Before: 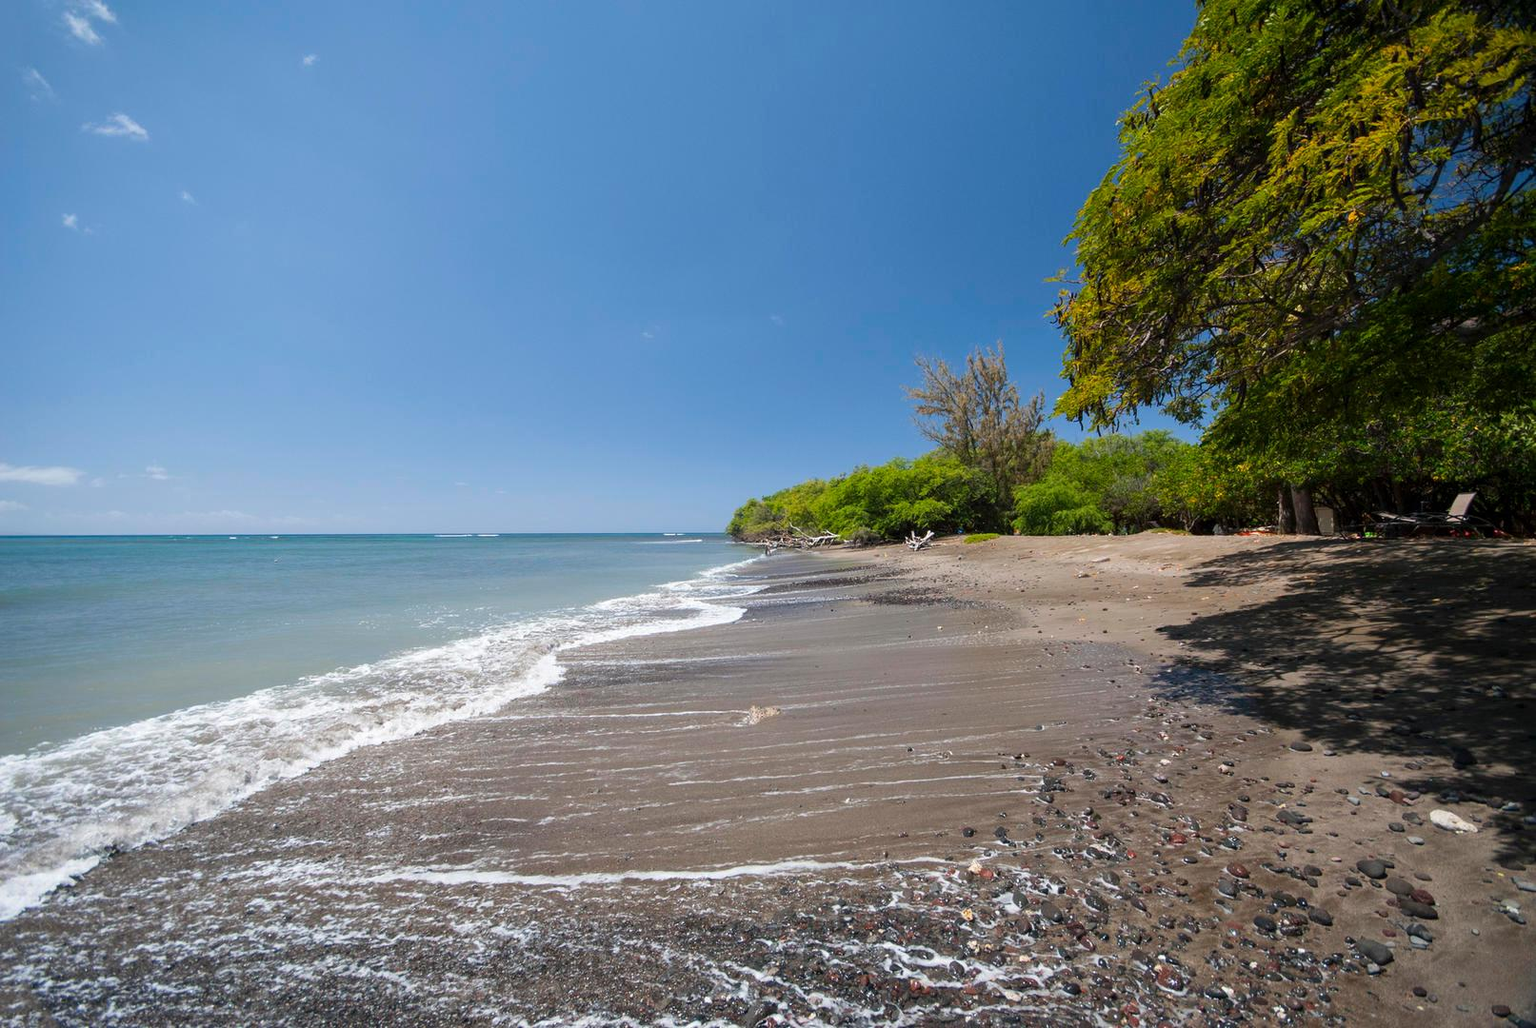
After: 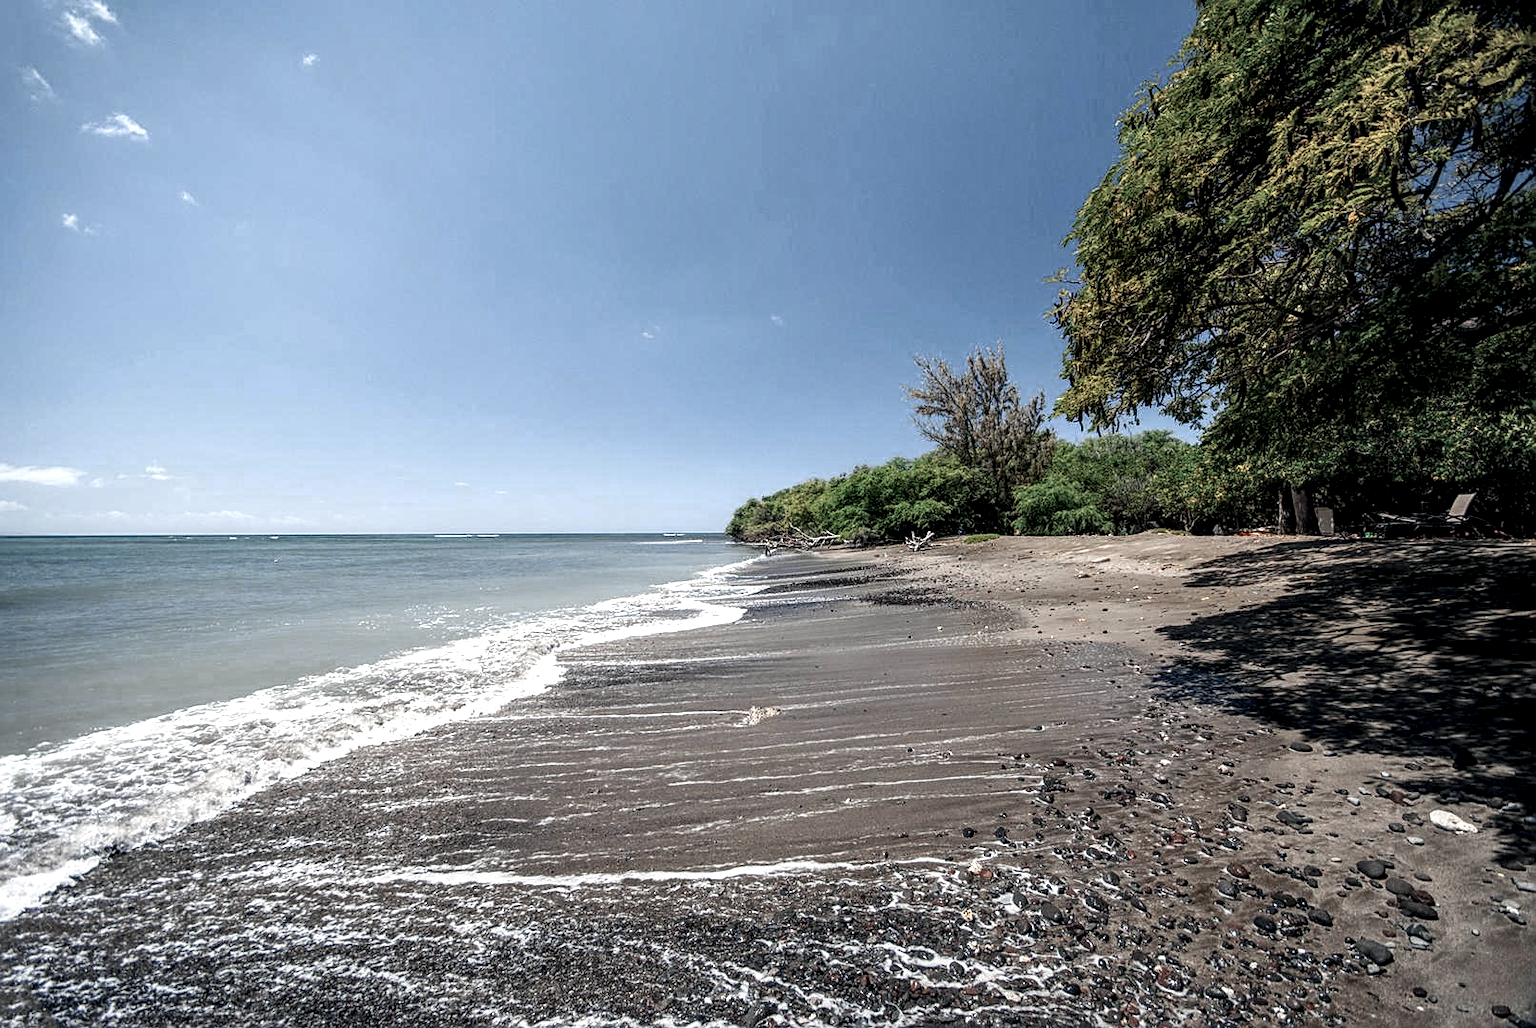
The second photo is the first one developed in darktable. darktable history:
tone equalizer: smoothing 1
local contrast: highlights 9%, shadows 36%, detail 183%, midtone range 0.465
color zones: curves: ch0 [(0, 0.5) (0.125, 0.4) (0.25, 0.5) (0.375, 0.4) (0.5, 0.4) (0.625, 0.6) (0.75, 0.6) (0.875, 0.5)]; ch1 [(0, 0.35) (0.125, 0.45) (0.25, 0.35) (0.375, 0.35) (0.5, 0.35) (0.625, 0.35) (0.75, 0.45) (0.875, 0.35)]; ch2 [(0, 0.6) (0.125, 0.5) (0.25, 0.5) (0.375, 0.6) (0.5, 0.6) (0.625, 0.5) (0.75, 0.5) (0.875, 0.5)], mix 32.86%
color correction: highlights a* 0.282, highlights b* 2.64, shadows a* -0.975, shadows b* -4.41
contrast brightness saturation: contrast 0.063, brightness -0.014, saturation -0.213
sharpen: on, module defaults
